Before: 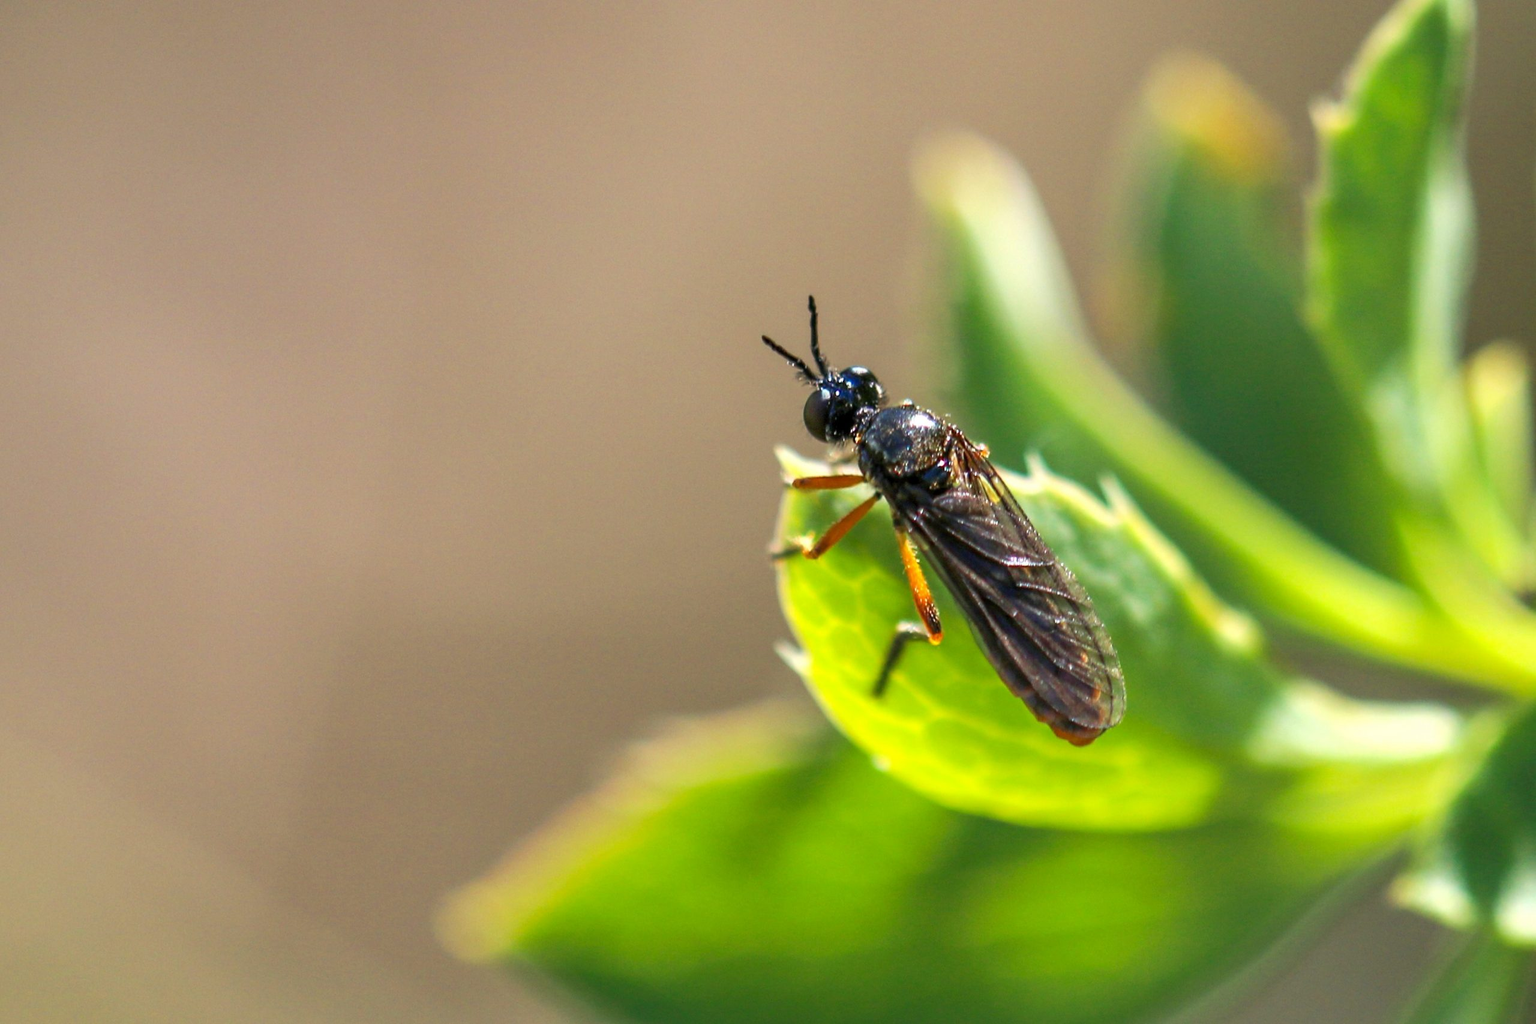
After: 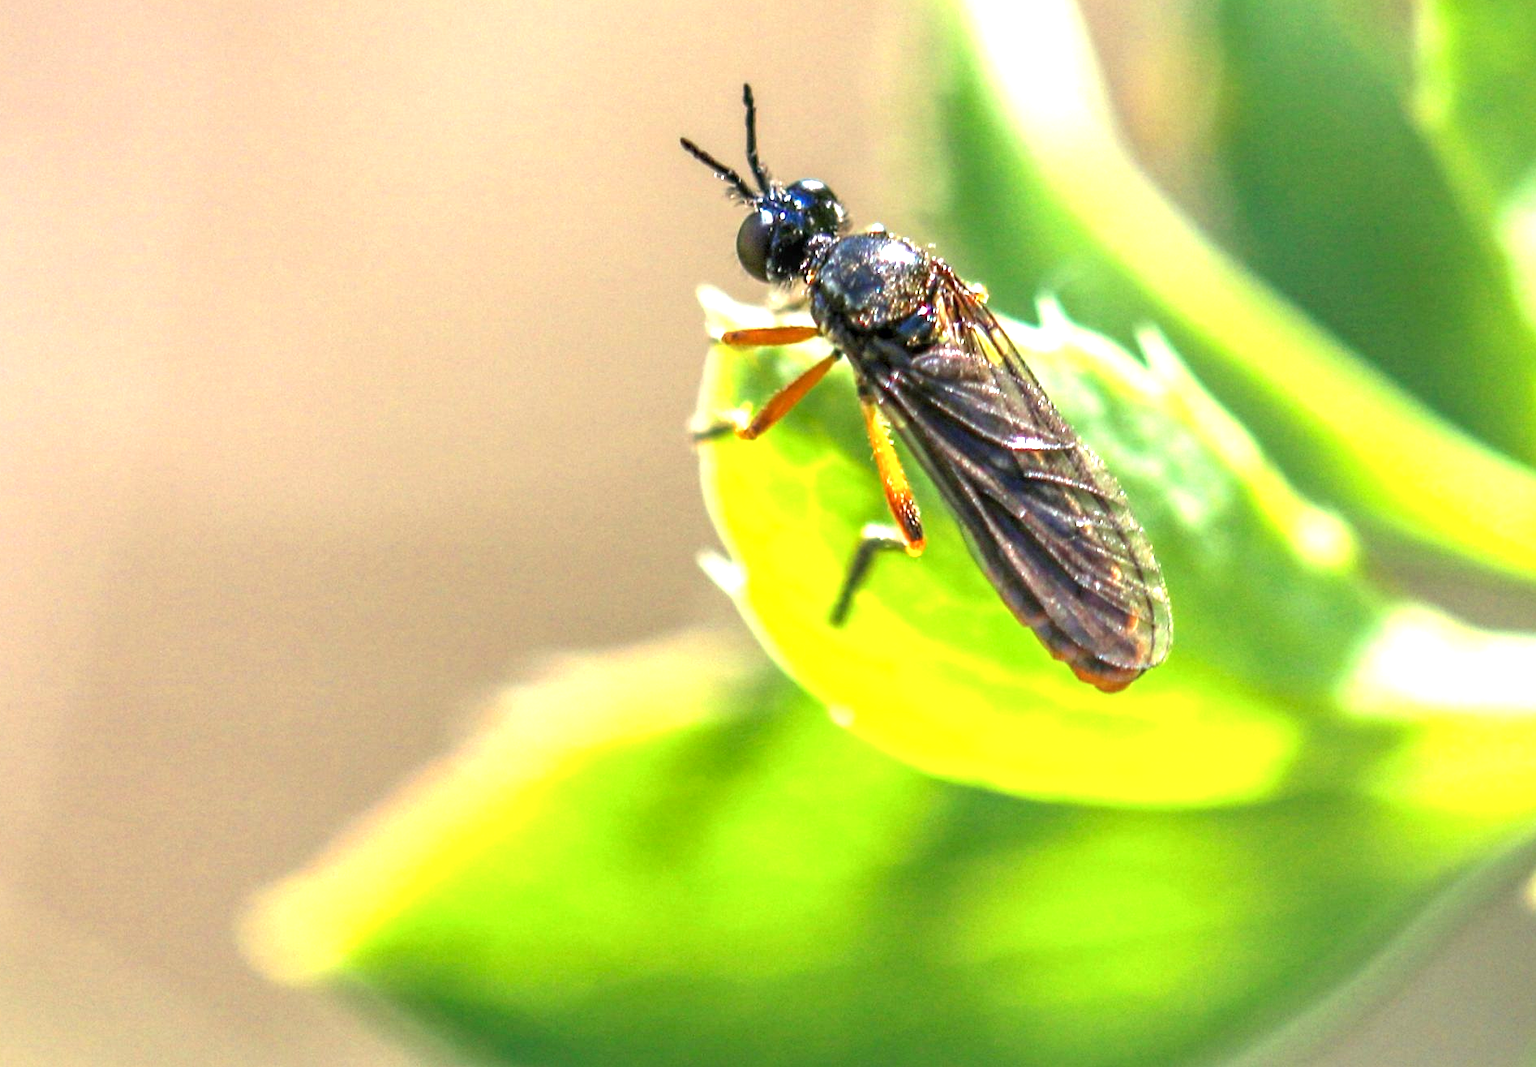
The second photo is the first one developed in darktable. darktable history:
crop: left 16.871%, top 22.857%, right 9.116%
local contrast: on, module defaults
exposure: black level correction 0, exposure 1.2 EV, compensate highlight preservation false
